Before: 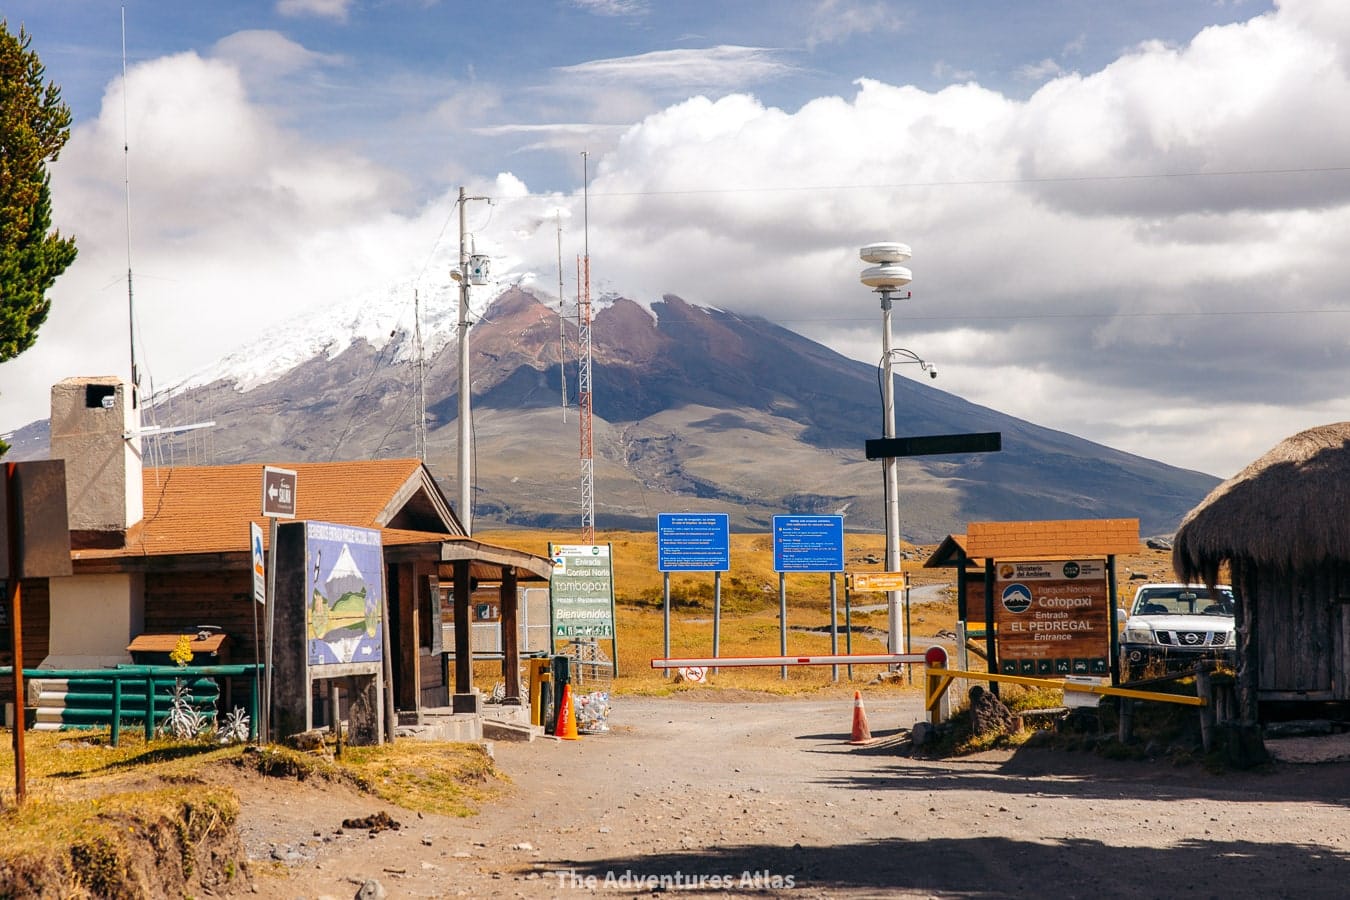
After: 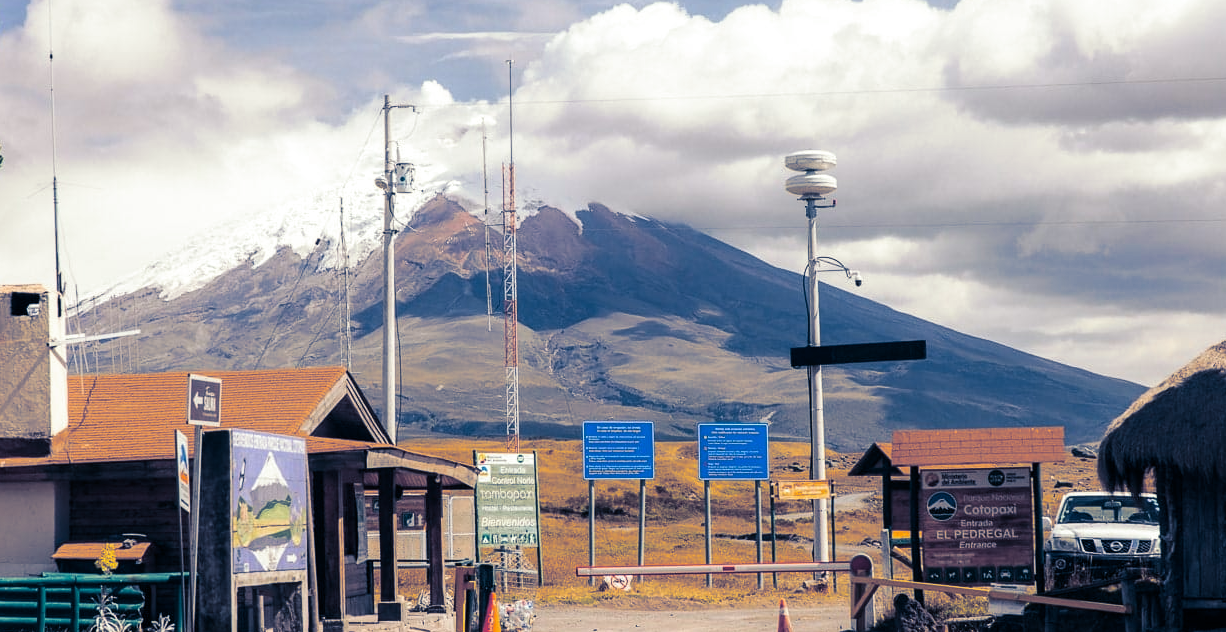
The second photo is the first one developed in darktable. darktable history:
crop: left 5.596%, top 10.314%, right 3.534%, bottom 19.395%
split-toning: shadows › hue 226.8°, shadows › saturation 0.84
exposure: compensate highlight preservation false
